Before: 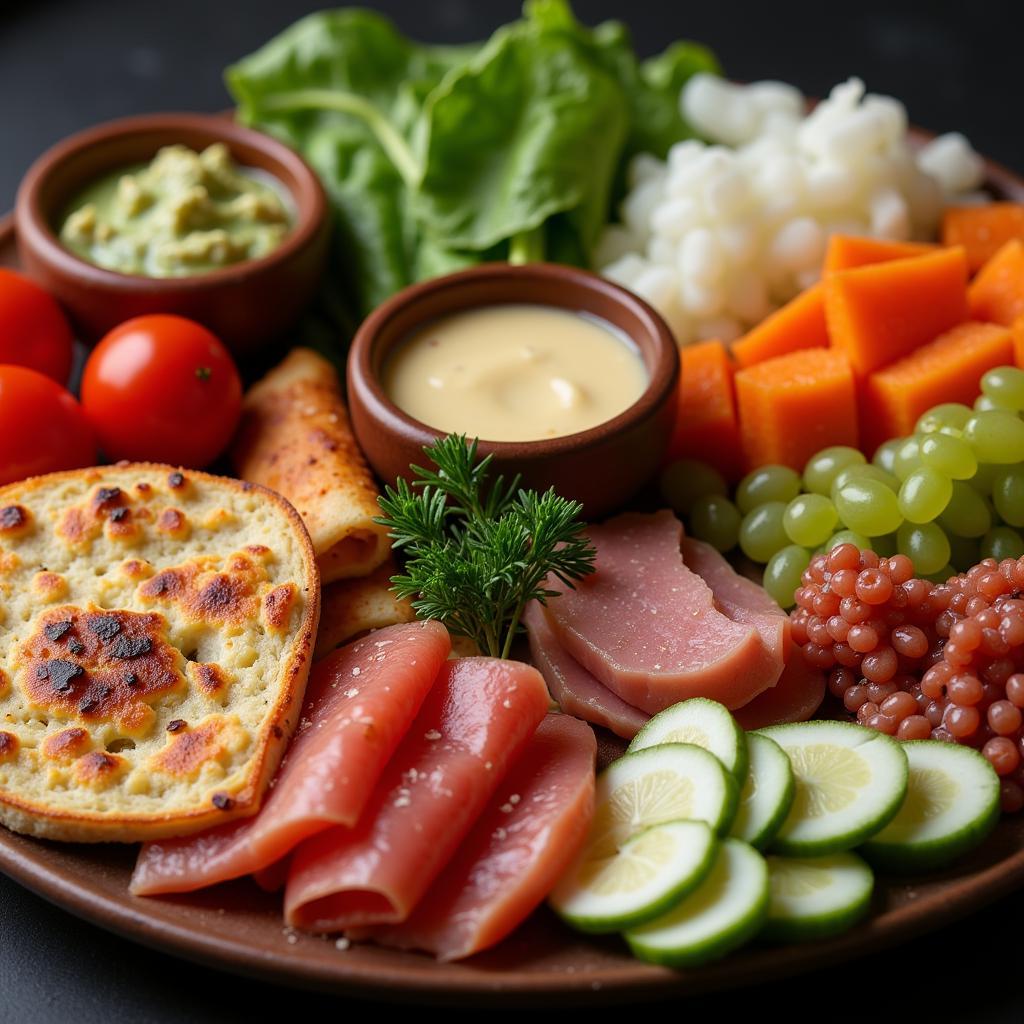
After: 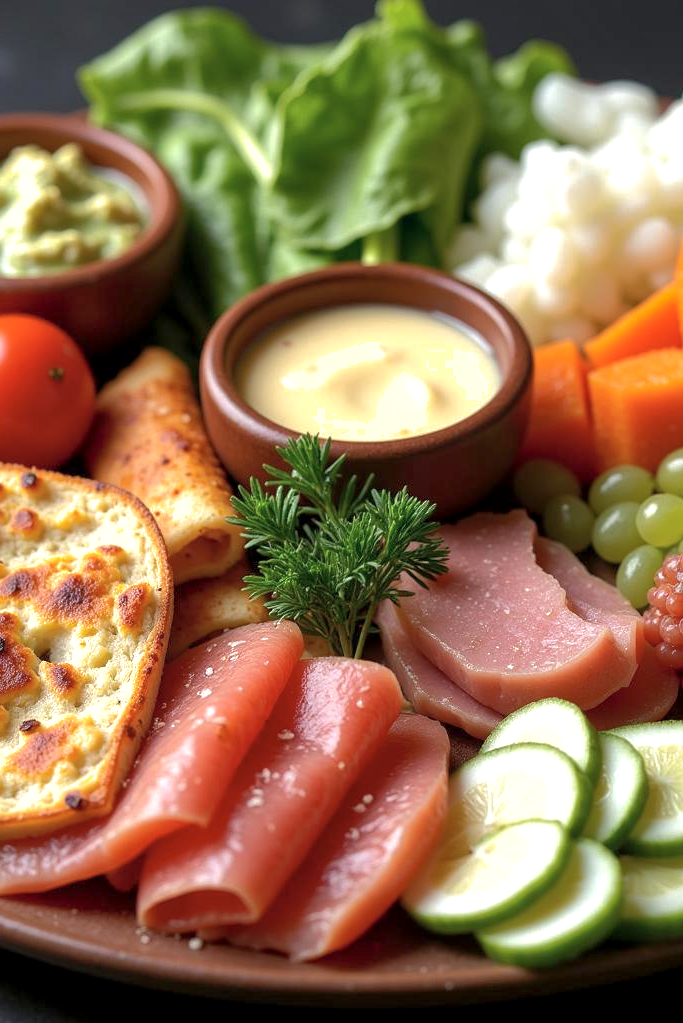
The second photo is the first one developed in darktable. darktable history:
crop and rotate: left 14.369%, right 18.926%
local contrast: highlights 103%, shadows 102%, detail 120%, midtone range 0.2
color correction: highlights b* -0.055, saturation 0.865
shadows and highlights: on, module defaults
exposure: exposure 0.6 EV, compensate exposure bias true, compensate highlight preservation false
